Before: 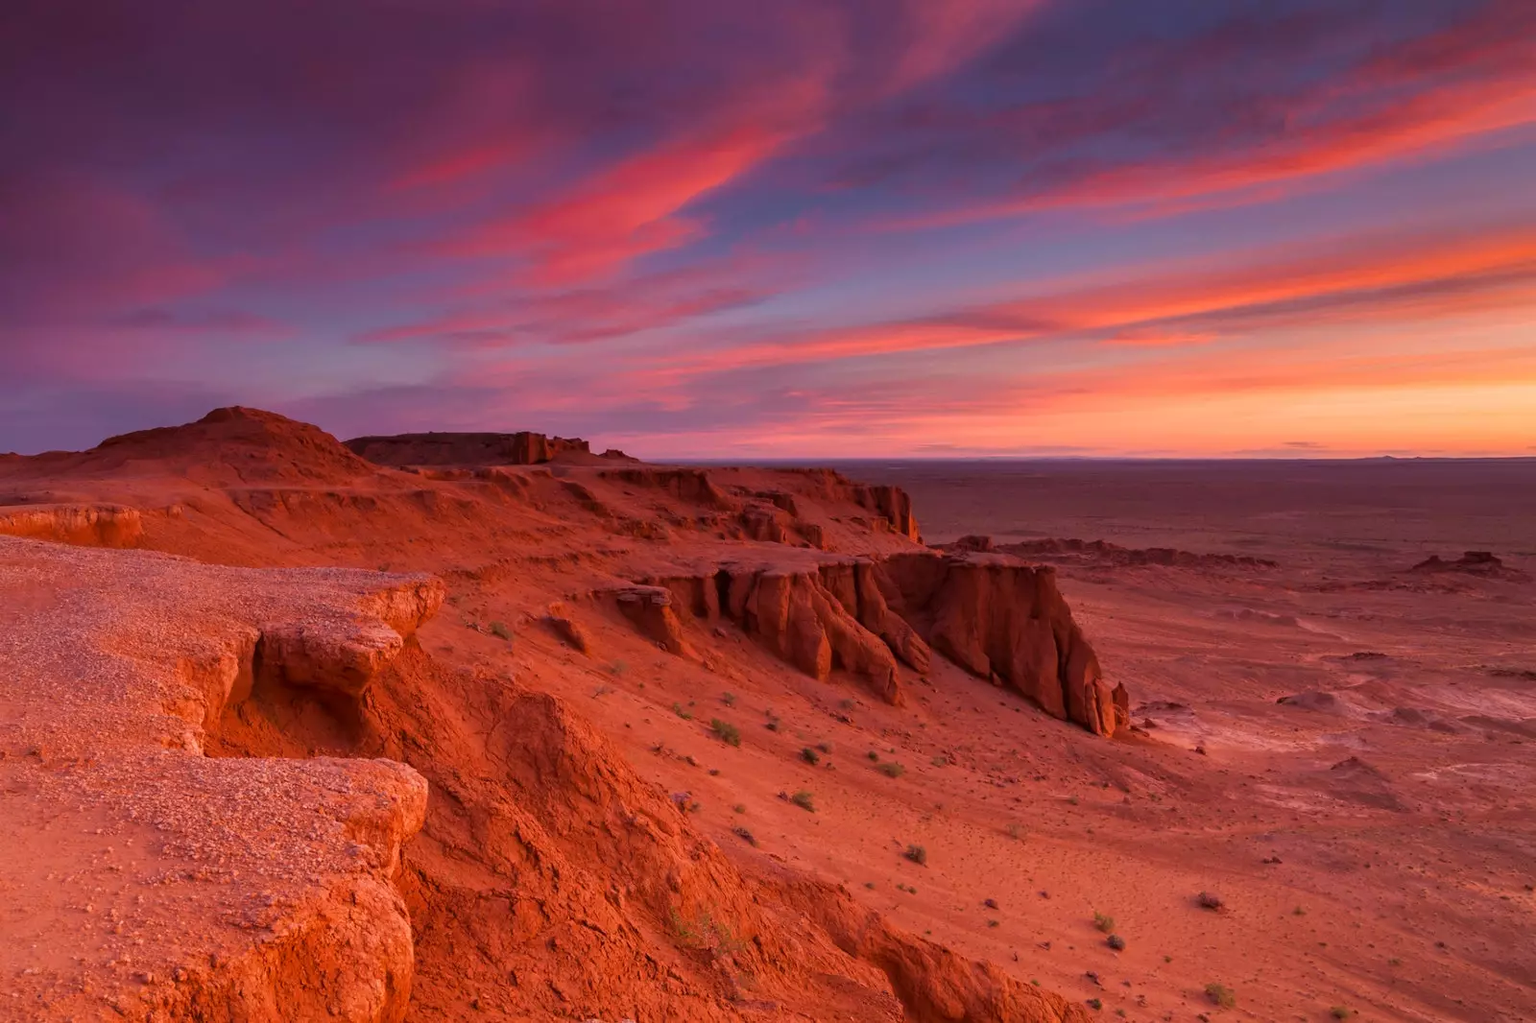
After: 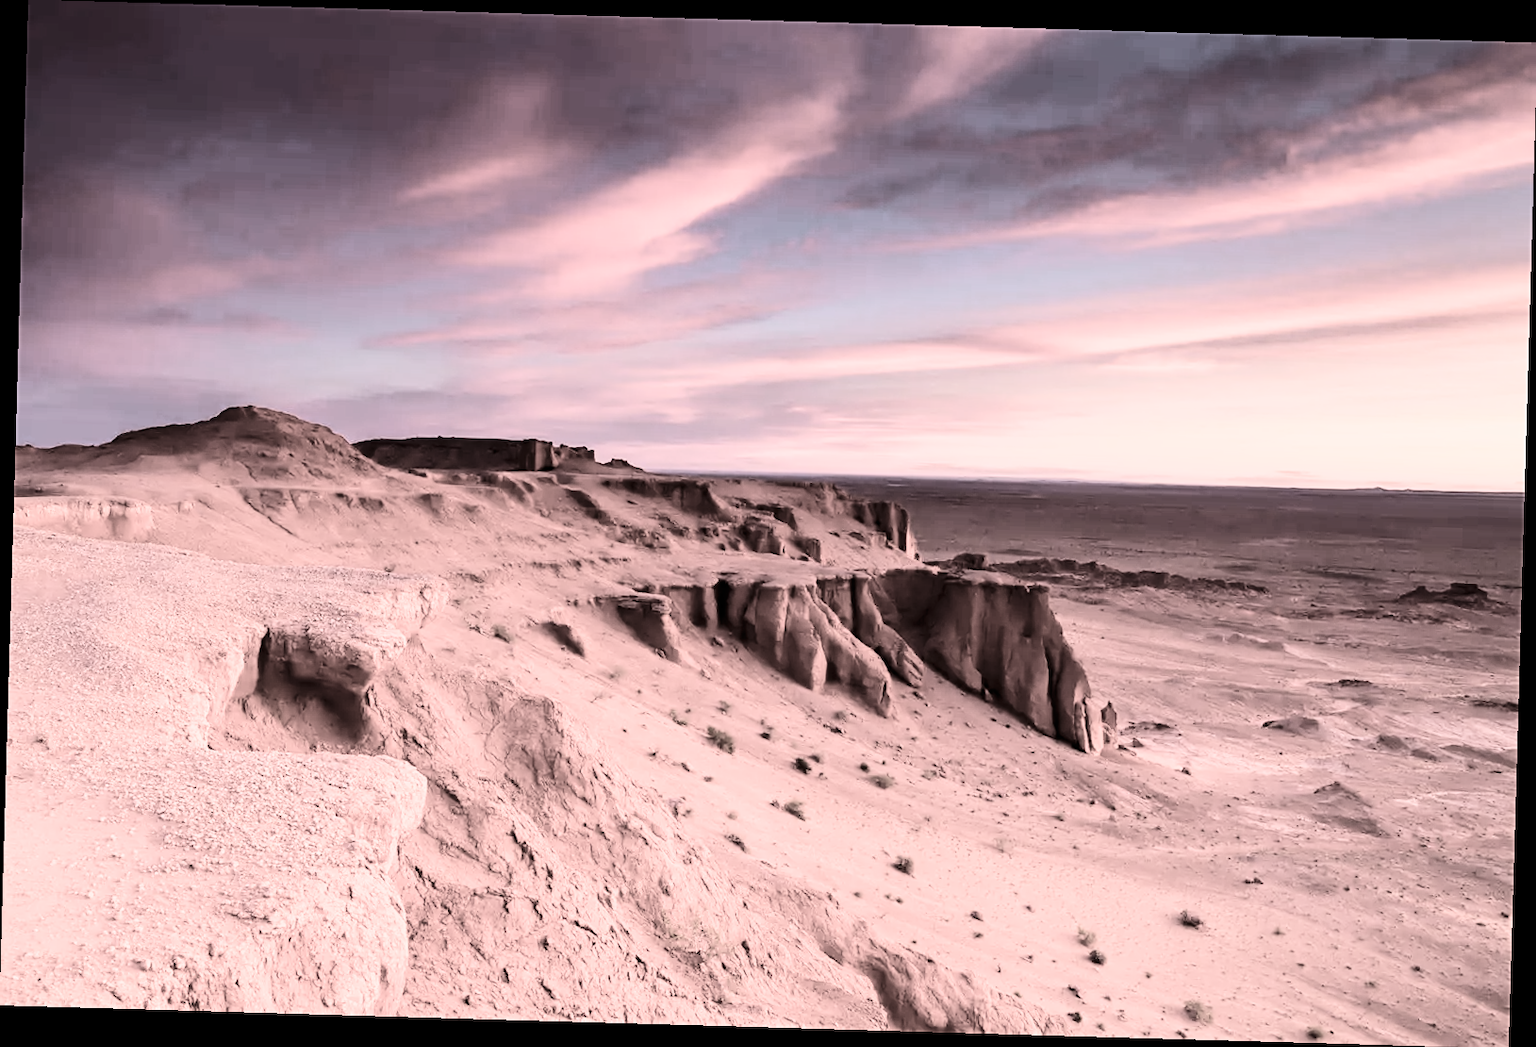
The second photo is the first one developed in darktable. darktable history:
crop and rotate: angle -1.65°
exposure: black level correction 0, exposure 0.894 EV, compensate highlight preservation false
contrast brightness saturation: contrast 0.277
filmic rgb: black relative exposure -5.03 EV, white relative exposure 3.96 EV, hardness 2.87, contrast 1.408, highlights saturation mix -30.43%, color science v5 (2021), contrast in shadows safe, contrast in highlights safe
sharpen: on, module defaults
